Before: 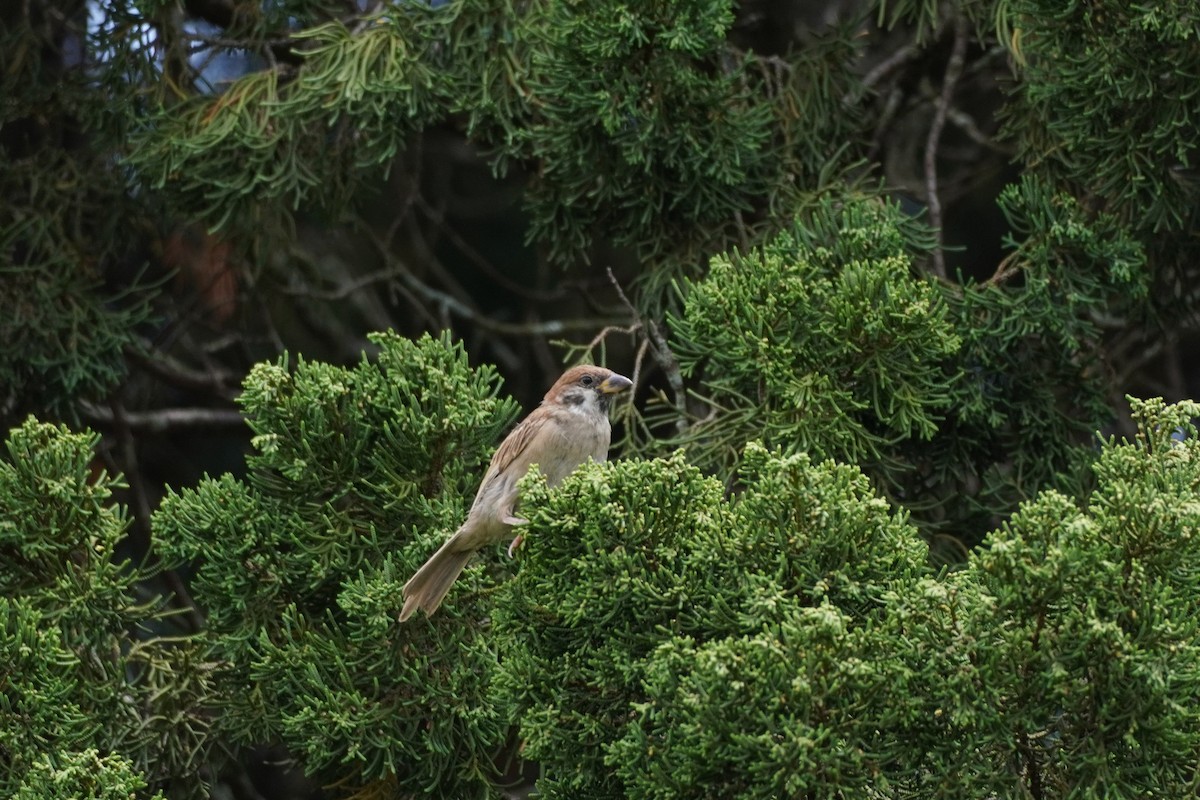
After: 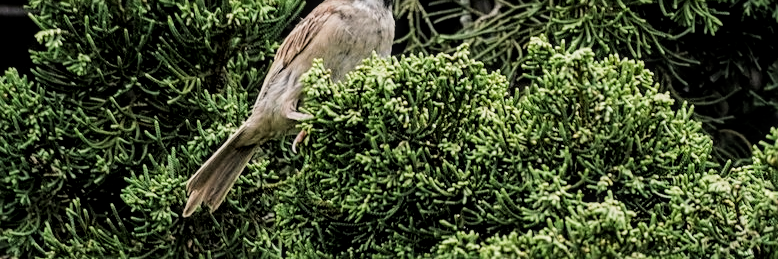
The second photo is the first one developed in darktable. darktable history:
sharpen: on, module defaults
exposure: exposure 0.294 EV, compensate exposure bias true, compensate highlight preservation false
crop: left 18.01%, top 50.636%, right 17.138%, bottom 16.918%
filmic rgb: black relative exposure -5.09 EV, white relative exposure 3.97 EV, hardness 2.87, contrast 1.299, highlights saturation mix -28.51%
local contrast: on, module defaults
levels: mode automatic, gray 50.8%, levels [0, 0.474, 0.947]
color balance rgb: highlights gain › luminance 7.085%, highlights gain › chroma 0.966%, highlights gain › hue 48.24°, perceptual saturation grading › global saturation -0.036%
